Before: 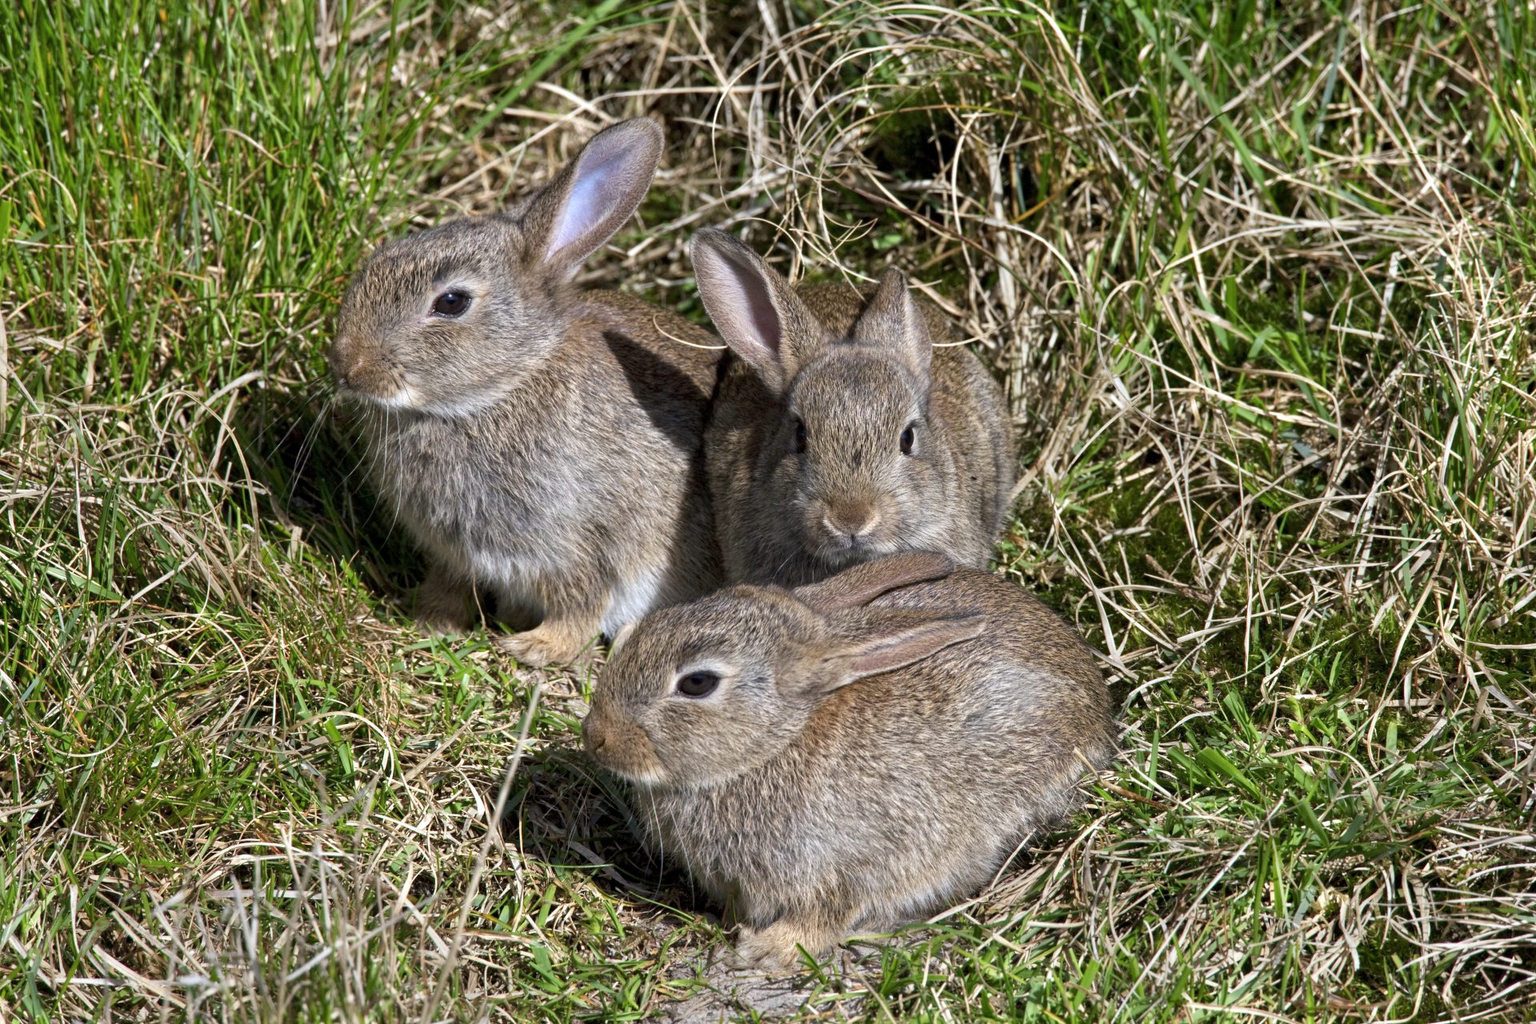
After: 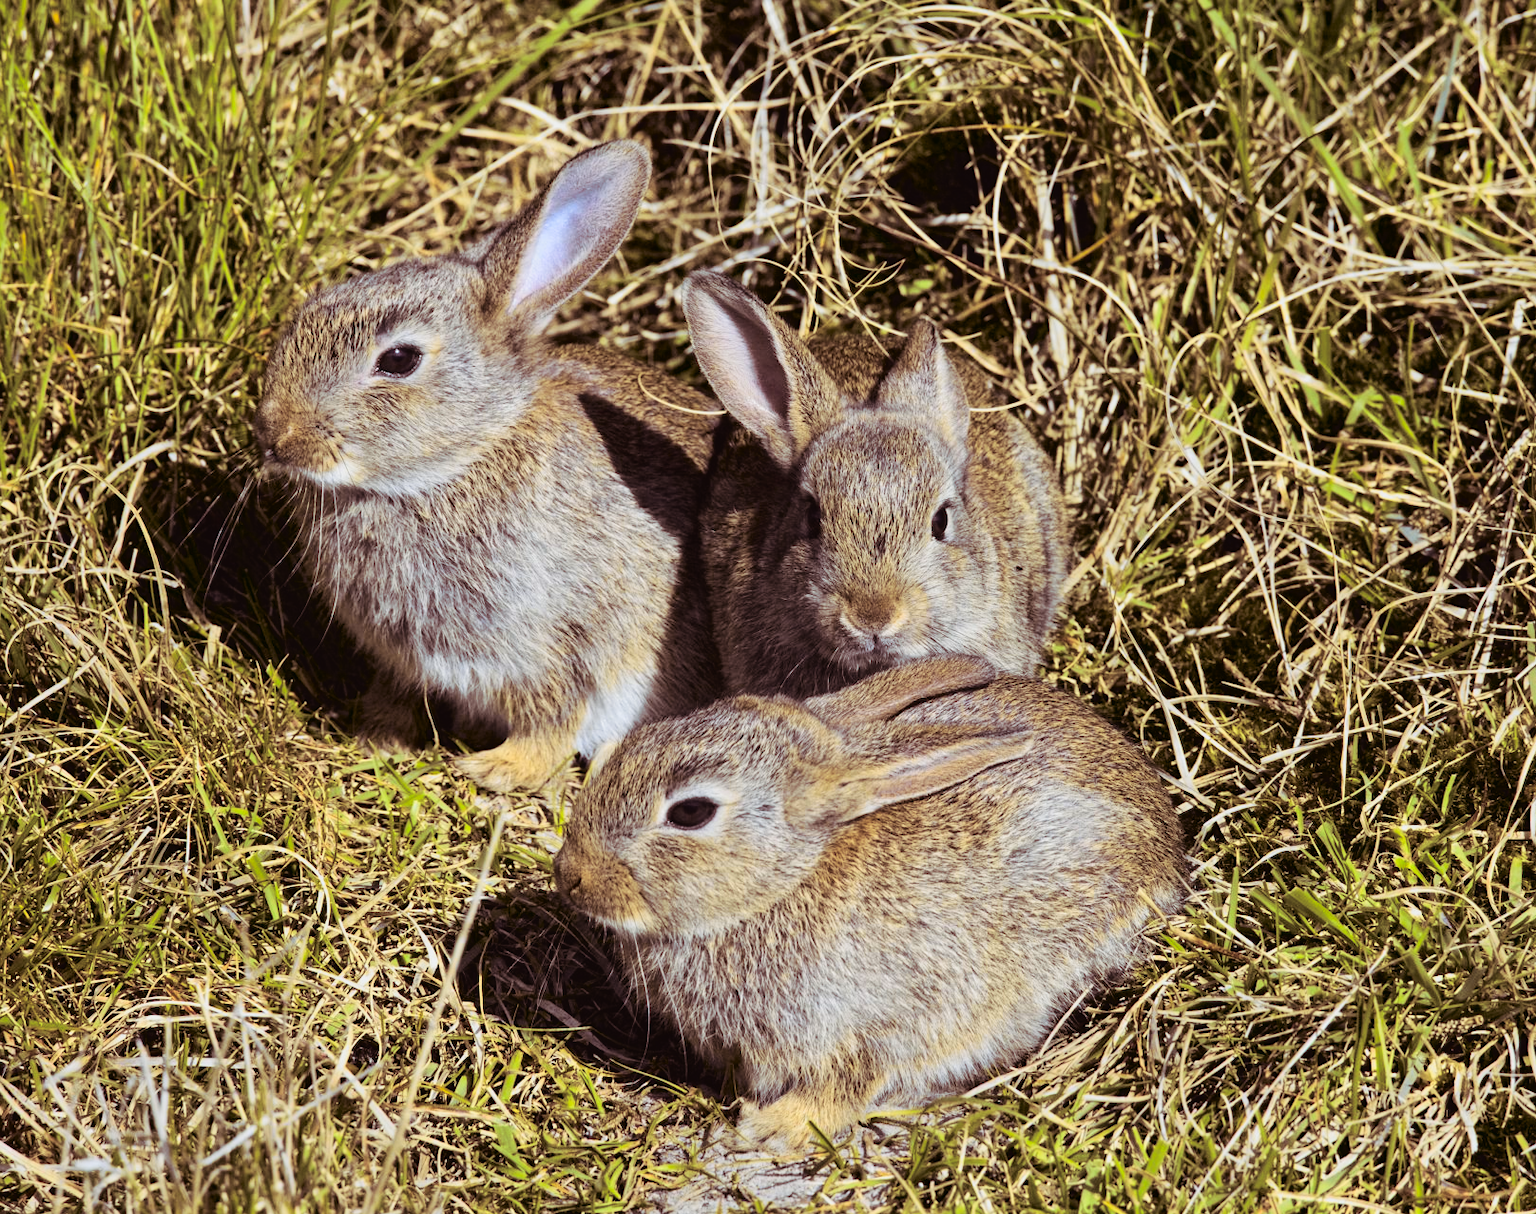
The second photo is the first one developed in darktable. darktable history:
tone curve: curves: ch0 [(0, 0.03) (0.113, 0.087) (0.207, 0.184) (0.515, 0.612) (0.712, 0.793) (1, 0.946)]; ch1 [(0, 0) (0.172, 0.123) (0.317, 0.279) (0.407, 0.401) (0.476, 0.482) (0.505, 0.499) (0.534, 0.534) (0.632, 0.645) (0.726, 0.745) (1, 1)]; ch2 [(0, 0) (0.411, 0.424) (0.505, 0.505) (0.521, 0.524) (0.541, 0.569) (0.65, 0.699) (1, 1)], color space Lab, independent channels, preserve colors none
color contrast: green-magenta contrast 0.85, blue-yellow contrast 1.25, unbound 0
split-toning: shadows › saturation 0.41, highlights › saturation 0, compress 33.55%
crop: left 7.598%, right 7.873%
